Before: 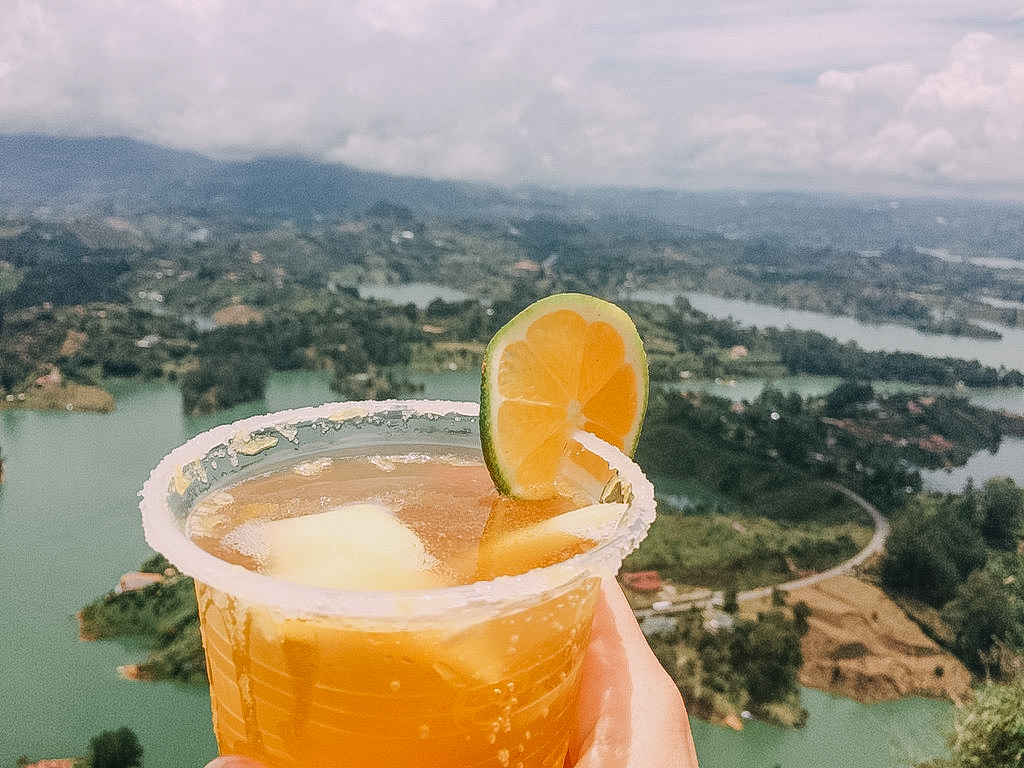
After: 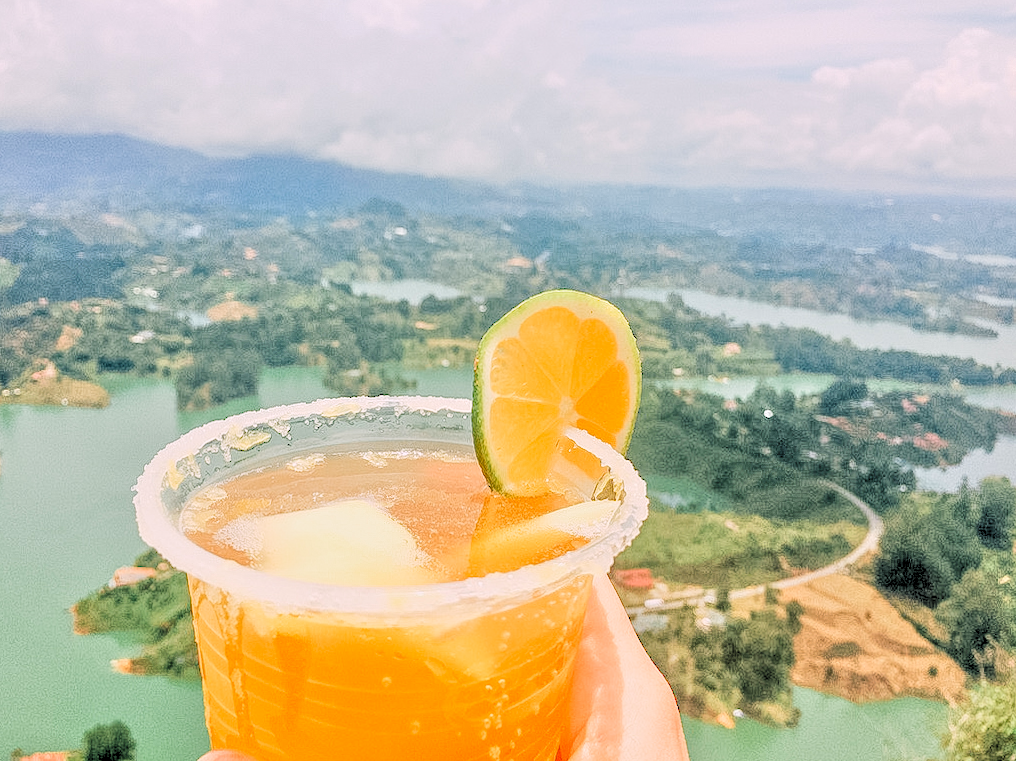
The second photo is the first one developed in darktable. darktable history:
rotate and perspective: rotation 0.192°, lens shift (horizontal) -0.015, crop left 0.005, crop right 0.996, crop top 0.006, crop bottom 0.99
tone equalizer: -7 EV 0.15 EV, -6 EV 0.6 EV, -5 EV 1.15 EV, -4 EV 1.33 EV, -3 EV 1.15 EV, -2 EV 0.6 EV, -1 EV 0.15 EV, mask exposure compensation -0.5 EV
exposure: black level correction 0.001, exposure -0.125 EV, compensate exposure bias true, compensate highlight preservation false
levels: levels [0.093, 0.434, 0.988]
